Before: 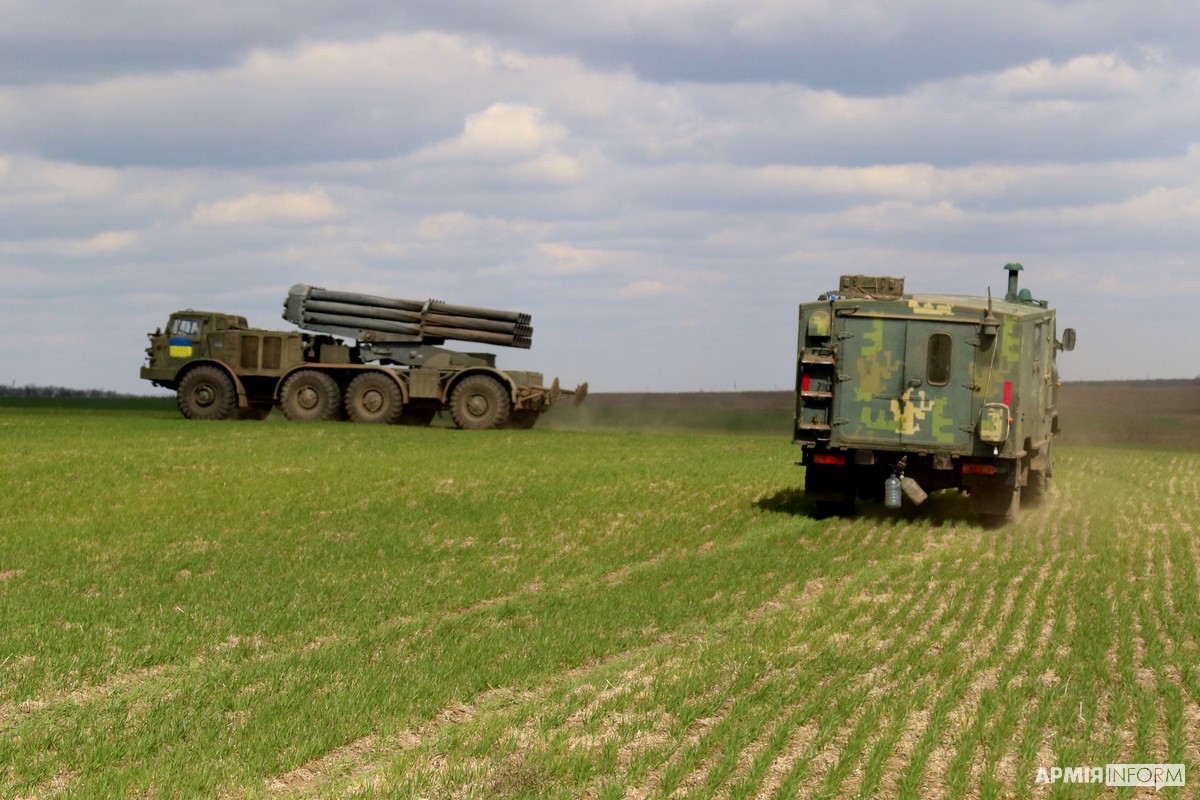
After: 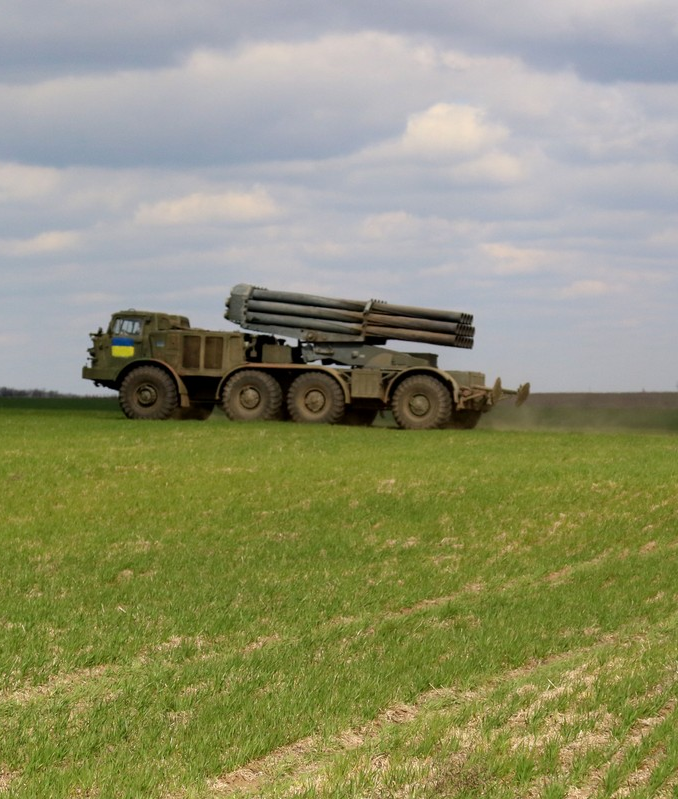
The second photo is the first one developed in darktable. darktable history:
crop: left 4.908%, right 38.584%
